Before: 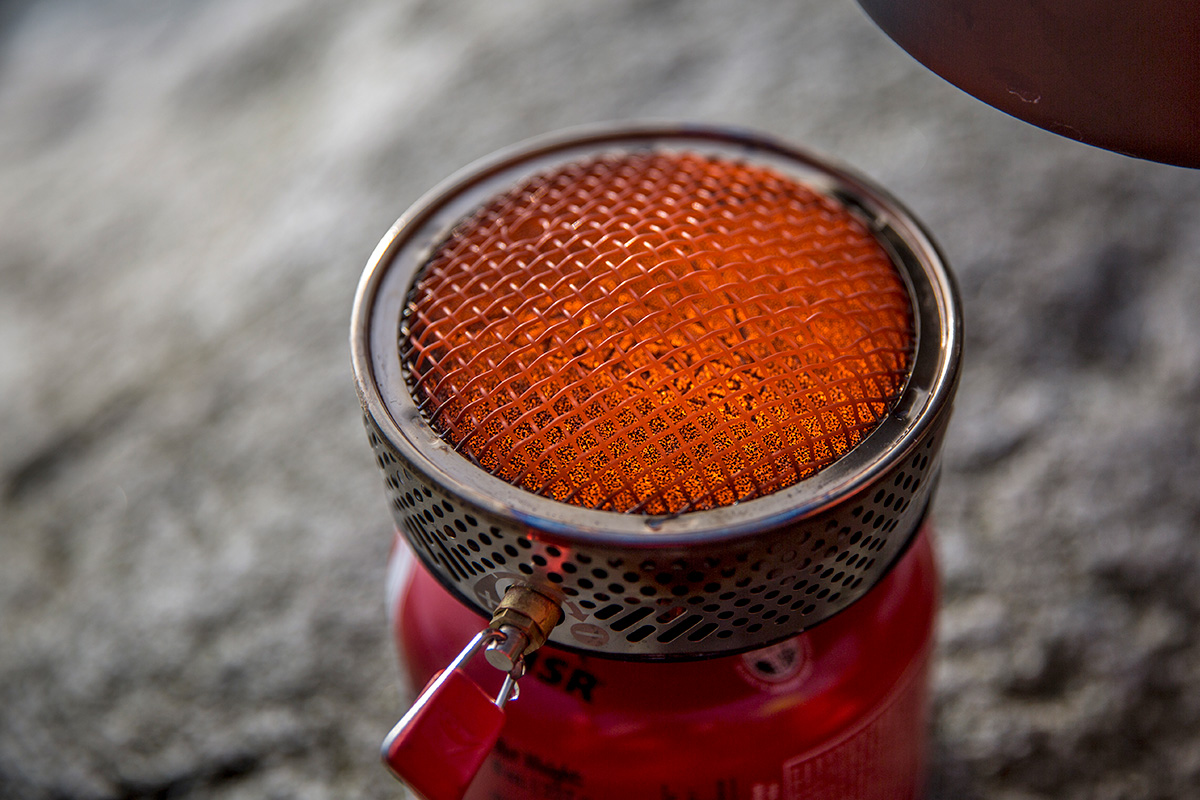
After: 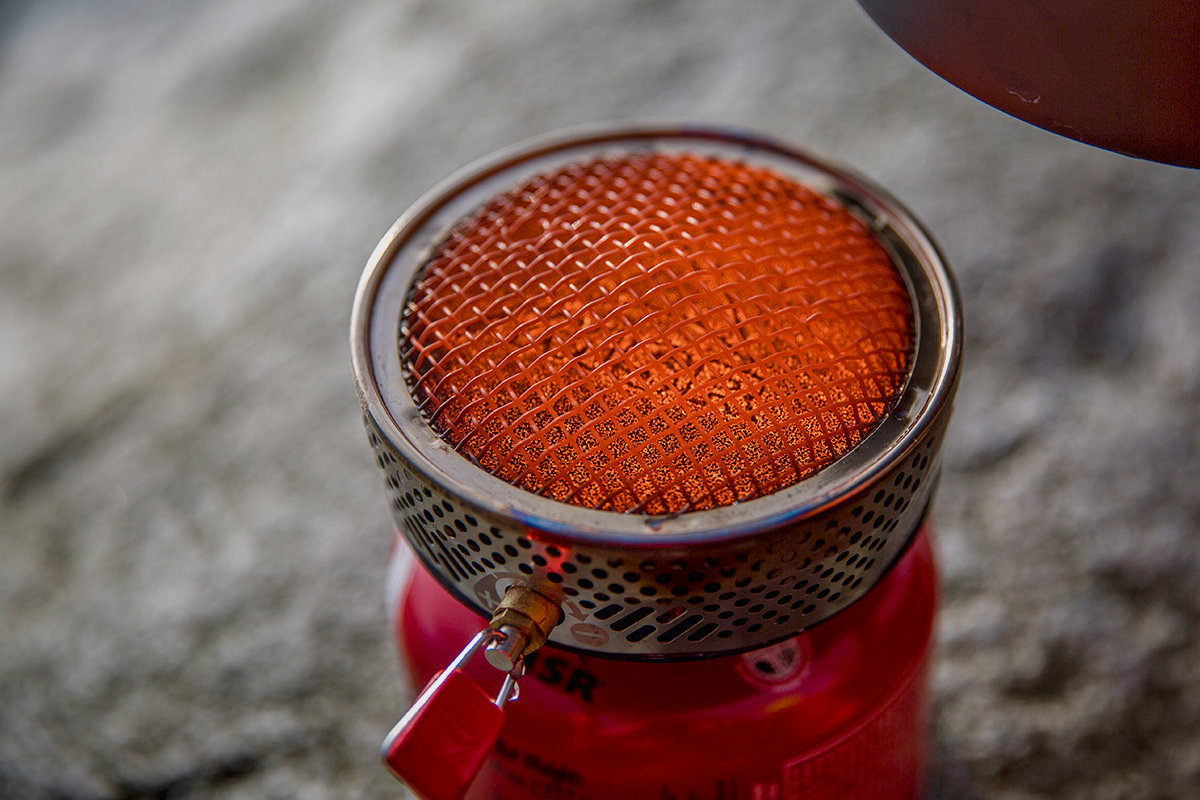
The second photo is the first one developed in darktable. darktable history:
contrast equalizer: y [[0.5, 0.5, 0.472, 0.5, 0.5, 0.5], [0.5 ×6], [0.5 ×6], [0 ×6], [0 ×6]]
color balance rgb: shadows lift › chroma 1%, shadows lift › hue 113°, highlights gain › chroma 0.2%, highlights gain › hue 333°, perceptual saturation grading › global saturation 20%, perceptual saturation grading › highlights -50%, perceptual saturation grading › shadows 25%, contrast -10%
